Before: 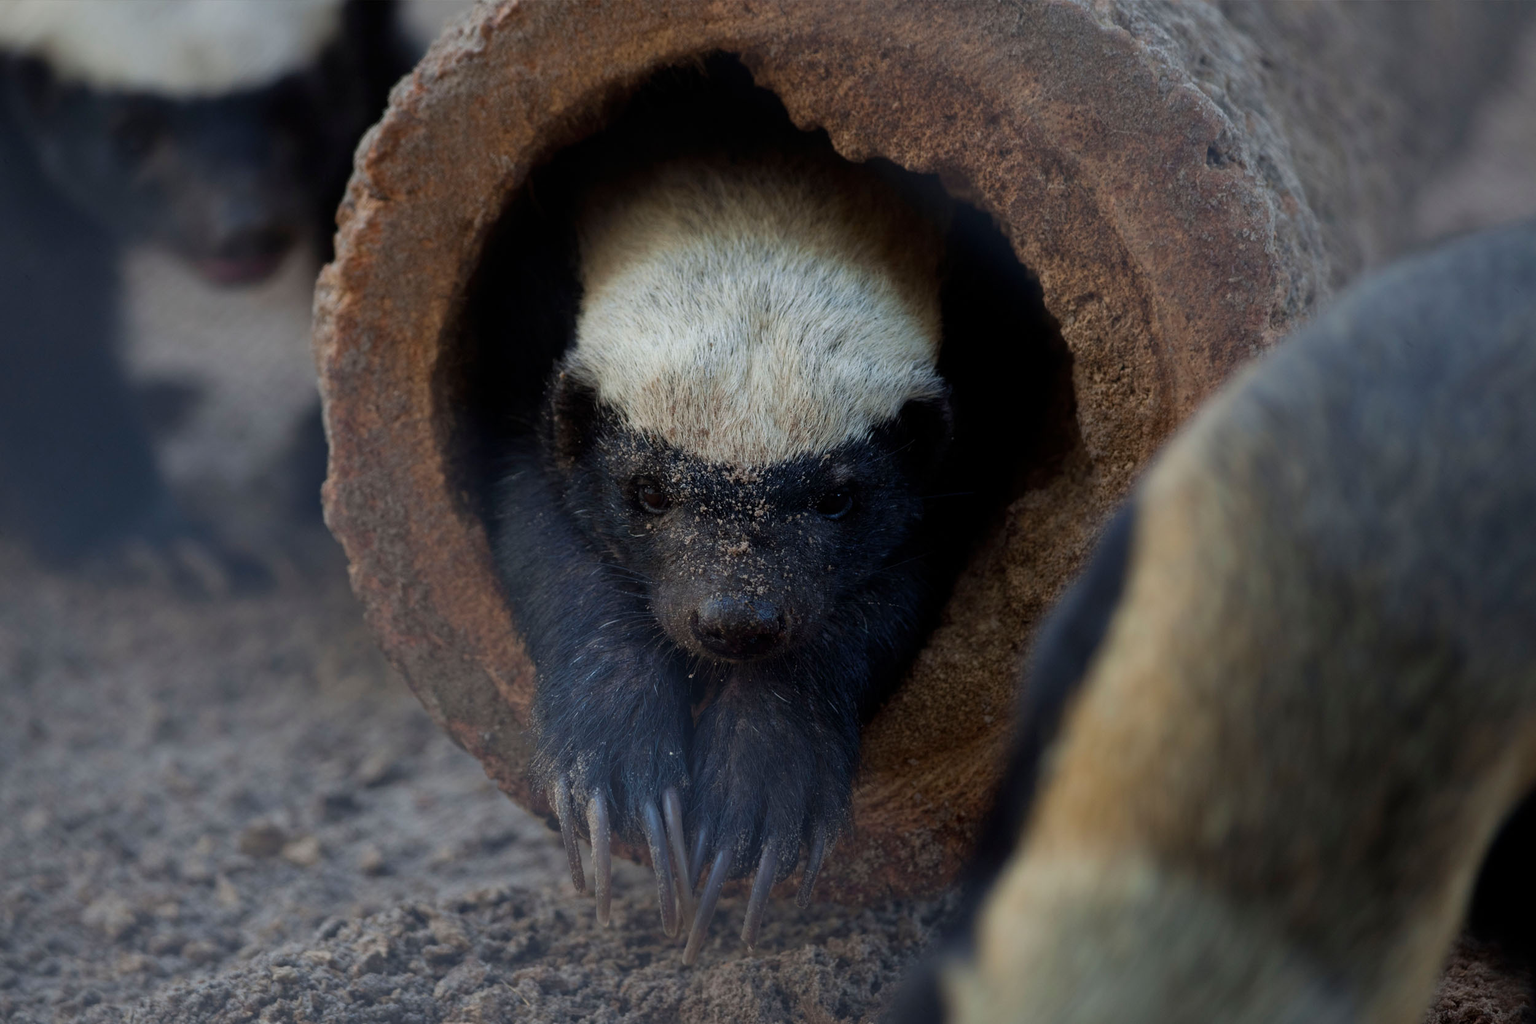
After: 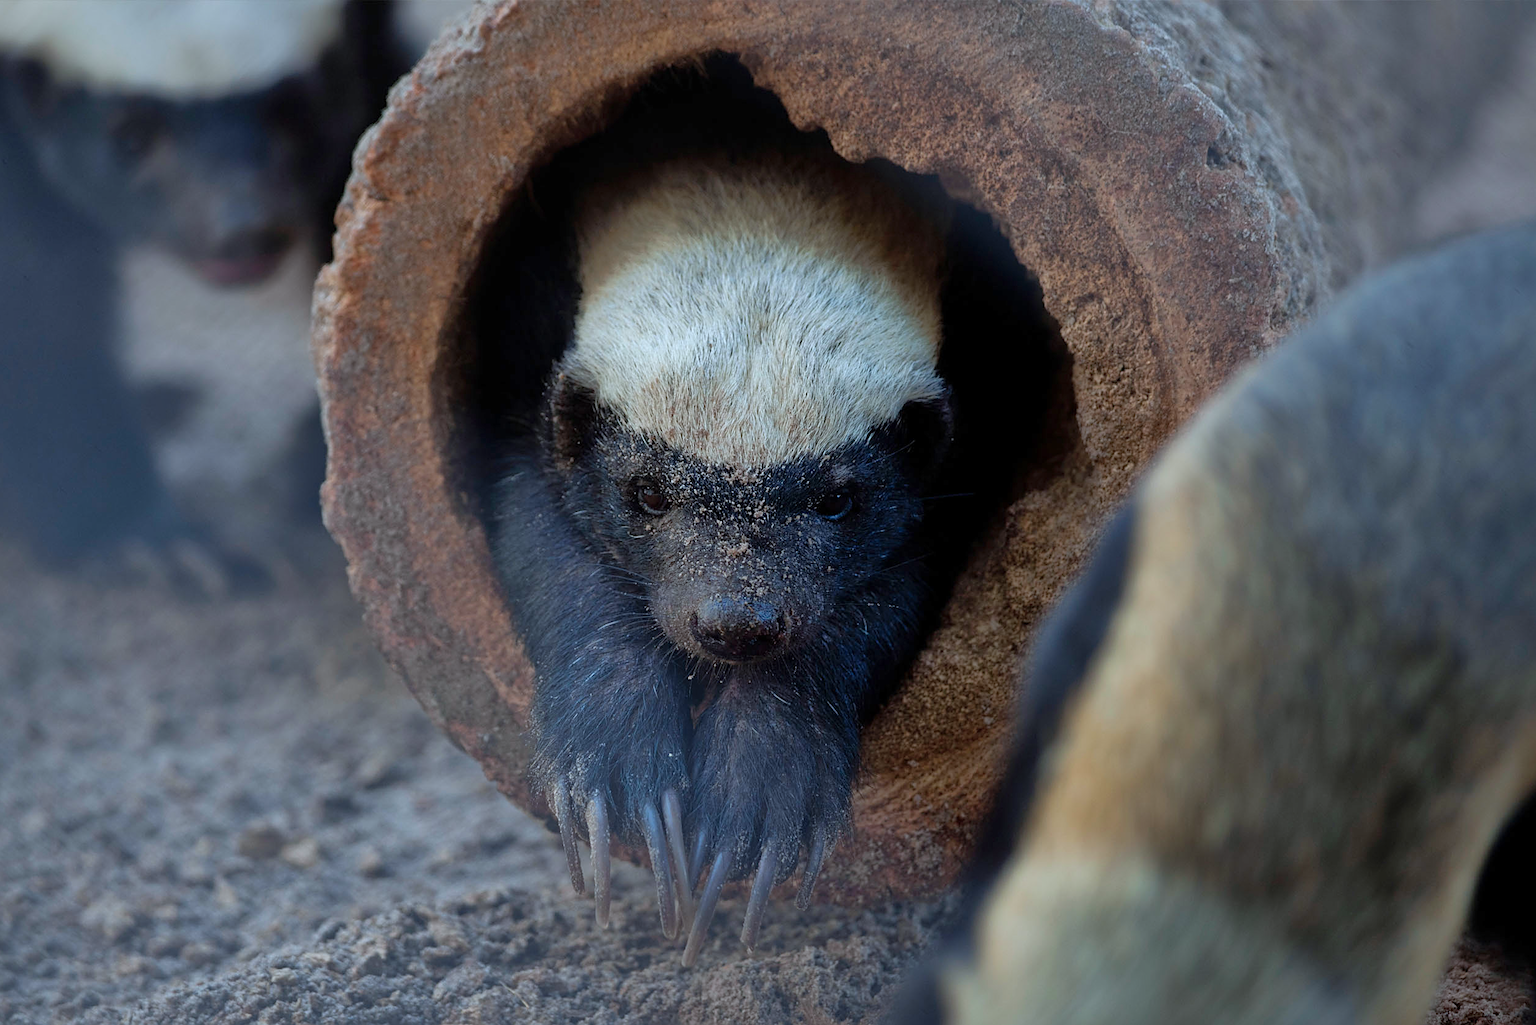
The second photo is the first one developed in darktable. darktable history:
exposure: exposure -0.015 EV, compensate highlight preservation false
crop: left 0.152%
color correction: highlights a* -4.16, highlights b* -10.66
base curve: curves: ch0 [(0, 0) (0.688, 0.865) (1, 1)], preserve colors none
shadows and highlights: on, module defaults
sharpen: on, module defaults
